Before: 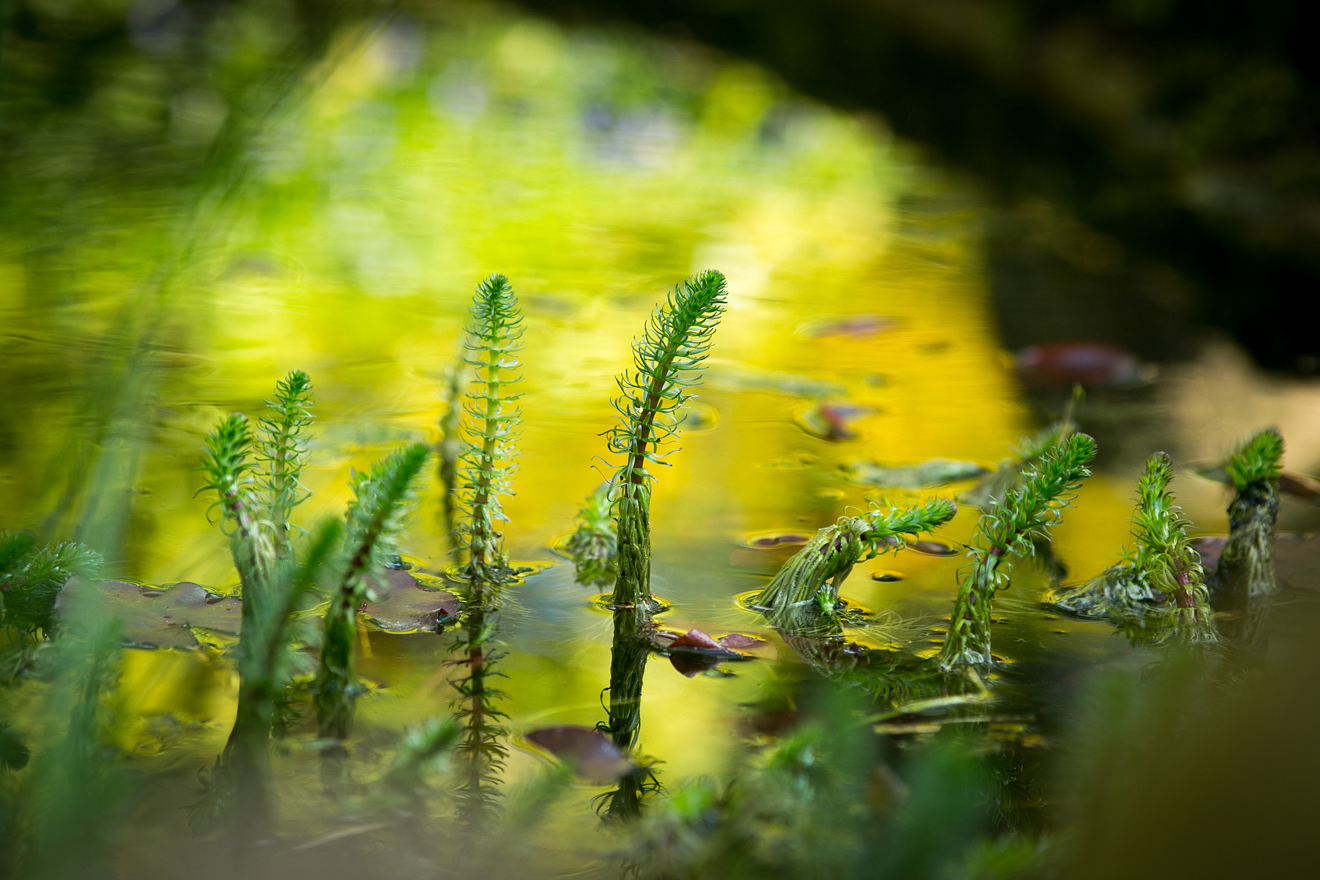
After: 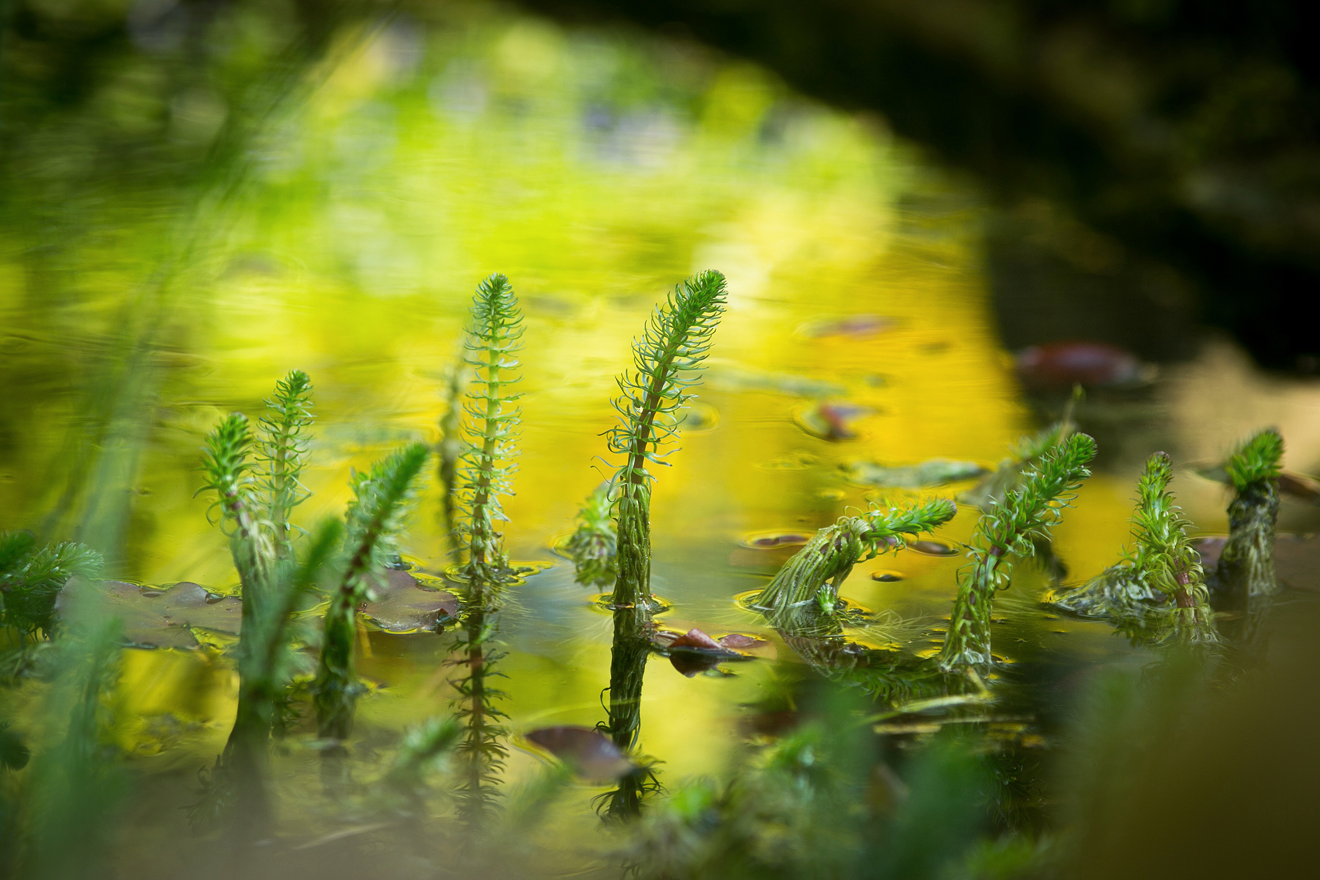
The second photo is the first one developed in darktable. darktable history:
haze removal: strength -0.112, compatibility mode true, adaptive false
